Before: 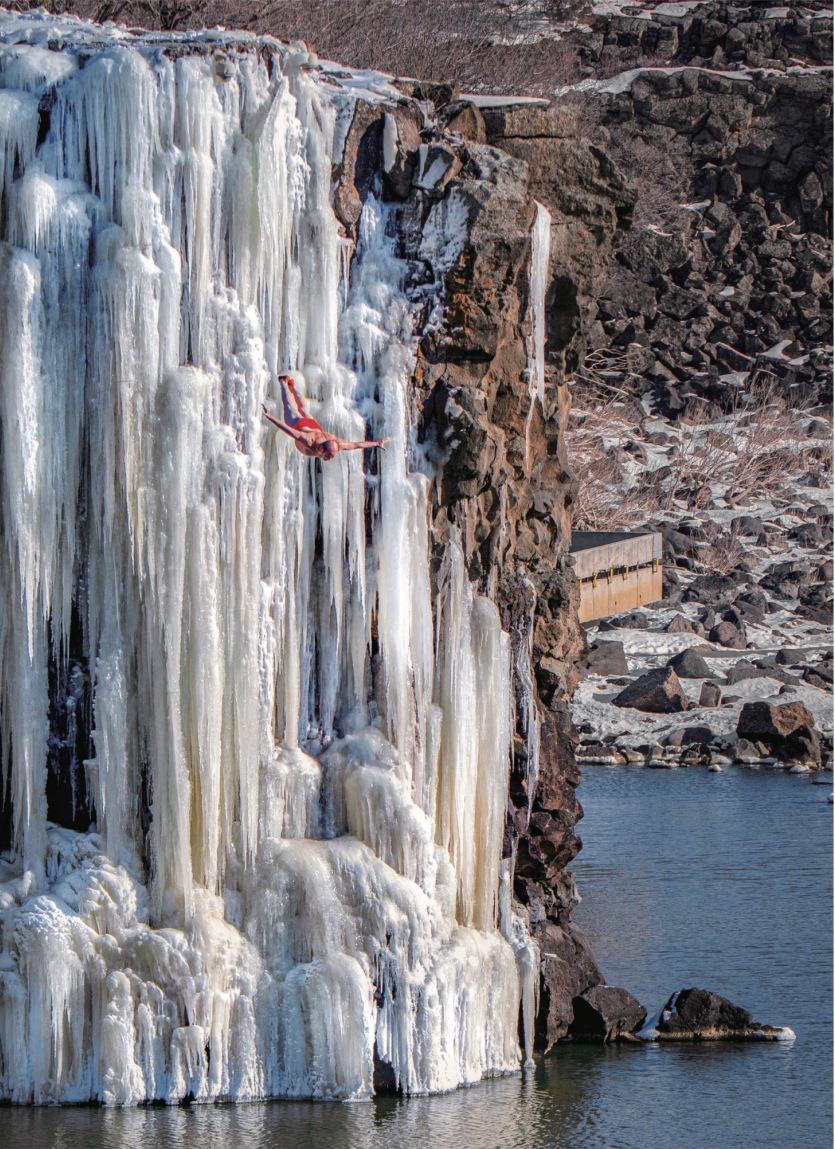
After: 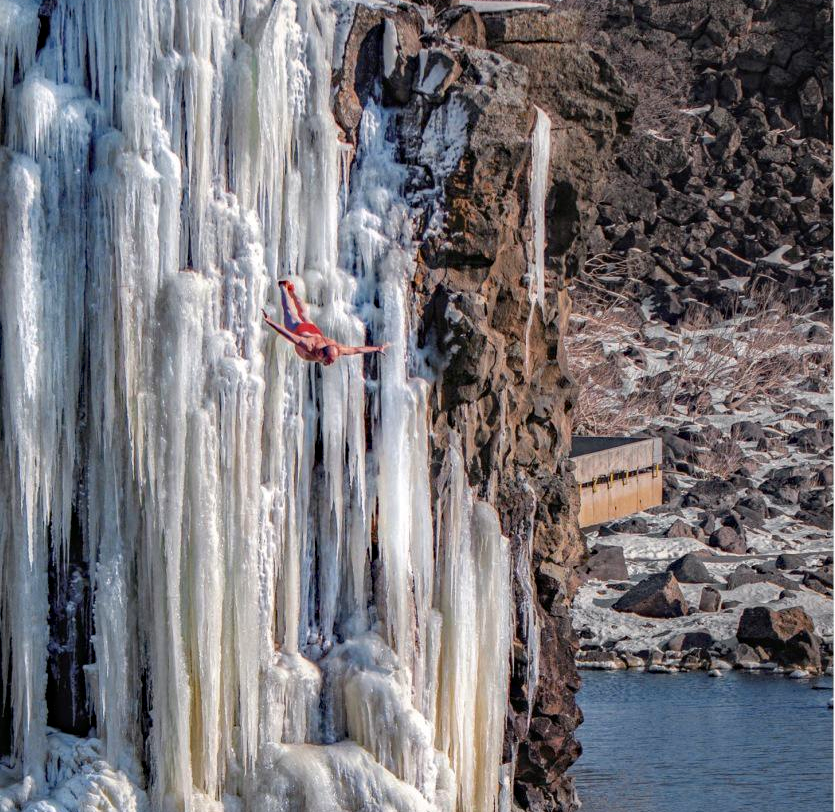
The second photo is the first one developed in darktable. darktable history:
crop and rotate: top 8.293%, bottom 20.996%
haze removal: compatibility mode true, adaptive false
